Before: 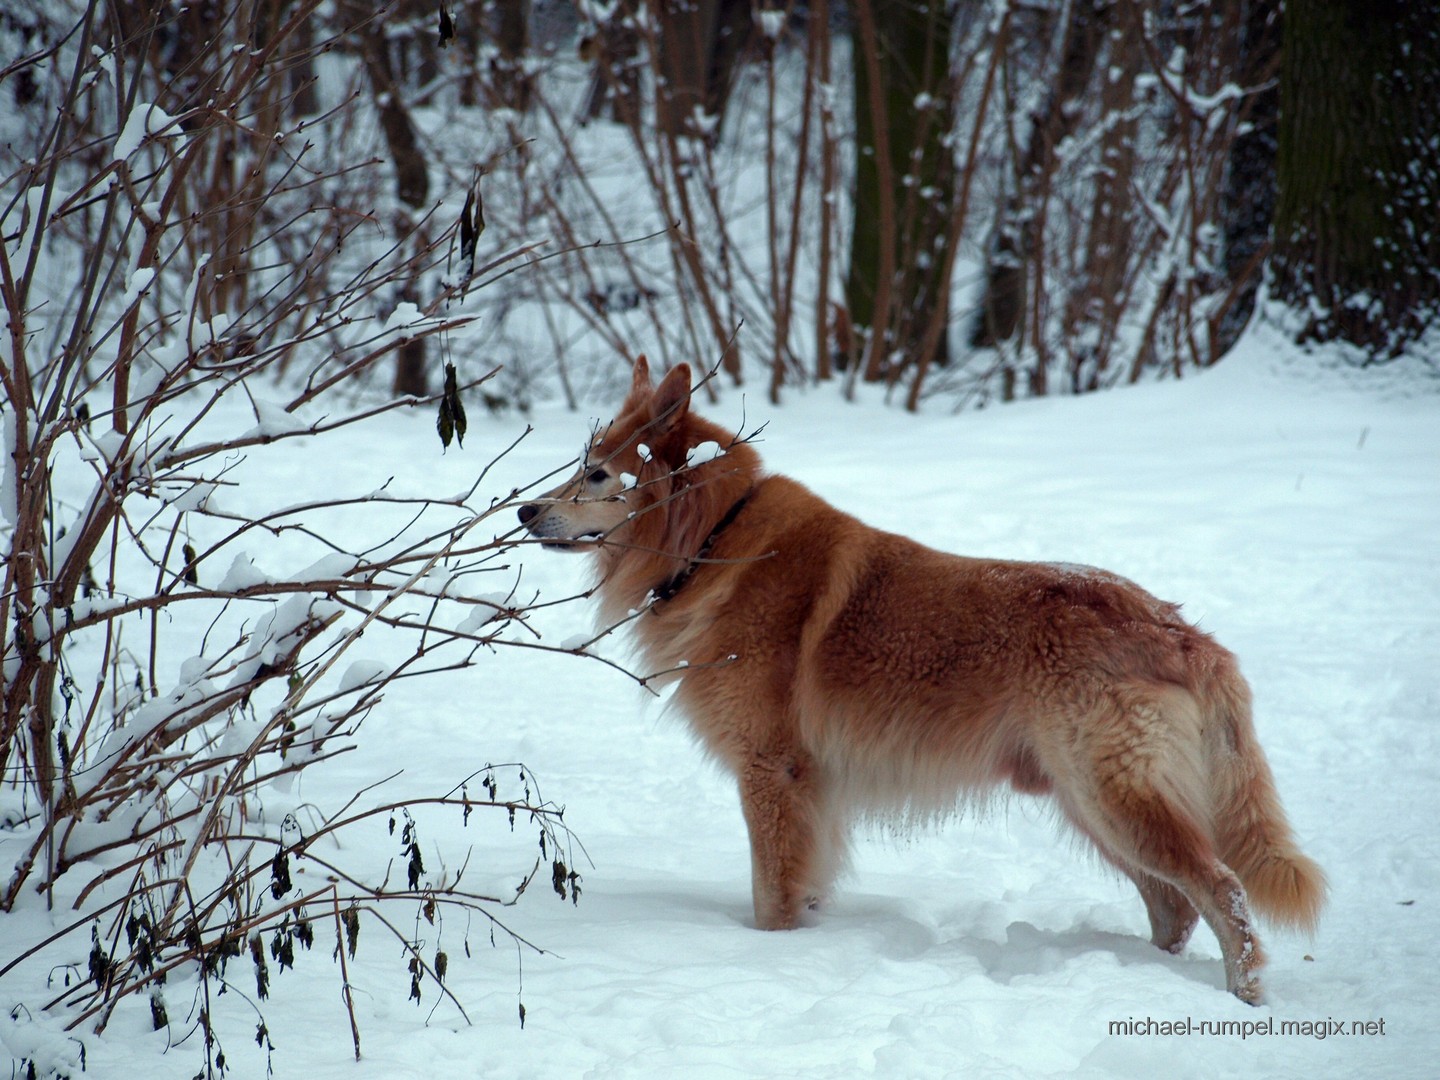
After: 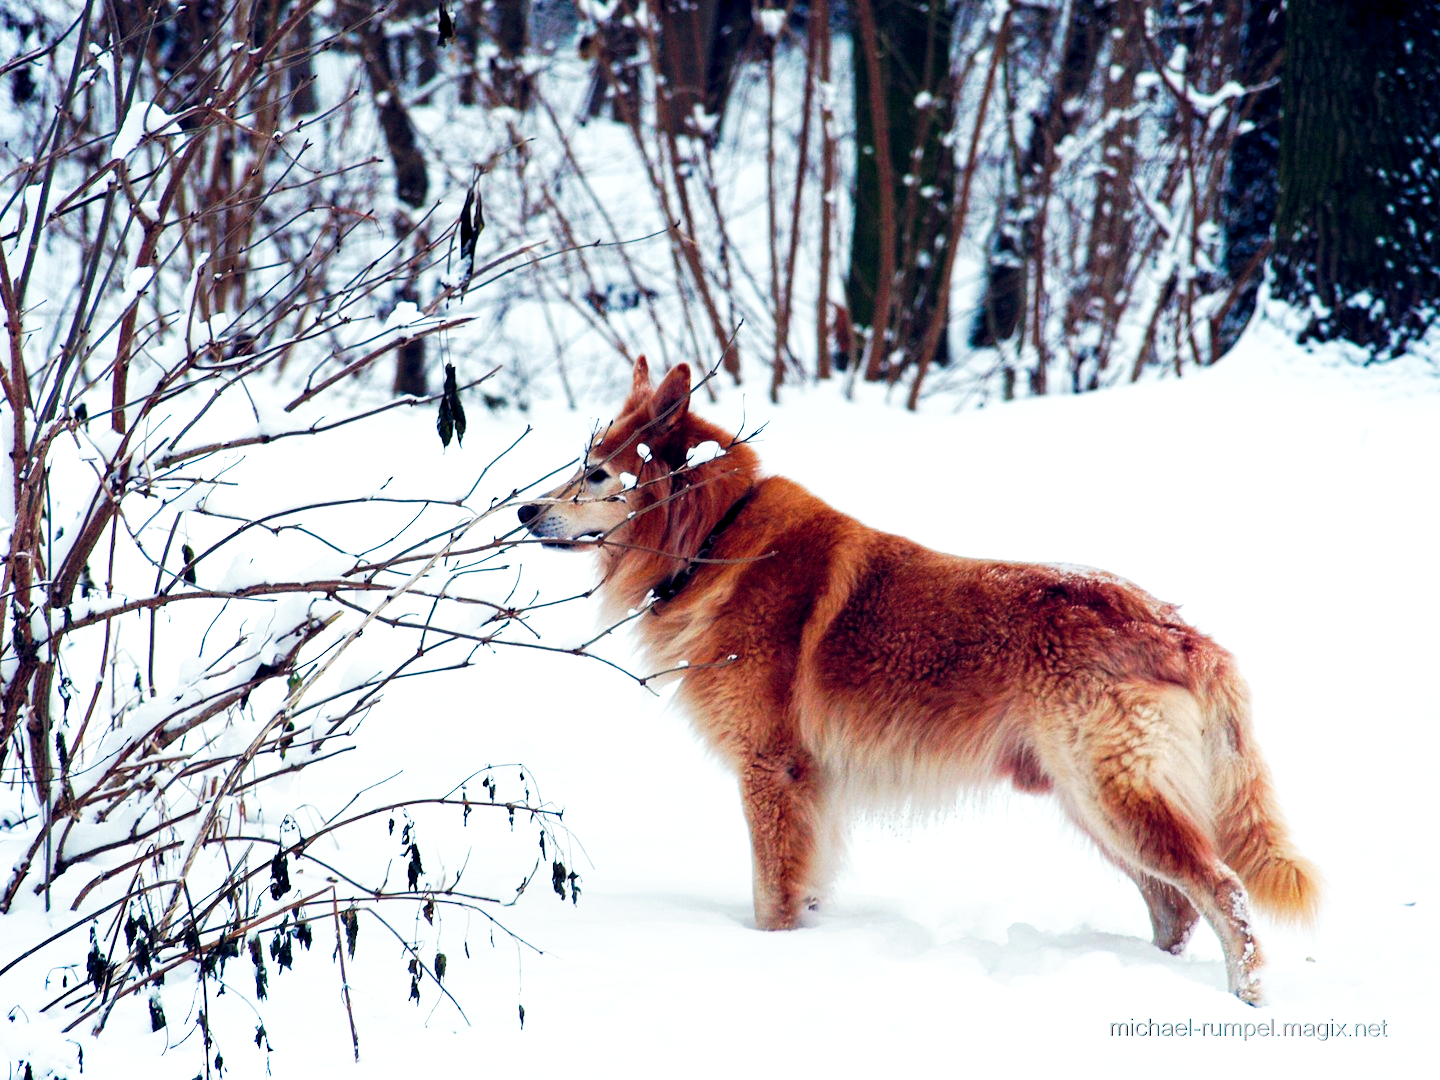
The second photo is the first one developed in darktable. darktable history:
base curve: curves: ch0 [(0, 0) (0.007, 0.004) (0.027, 0.03) (0.046, 0.07) (0.207, 0.54) (0.442, 0.872) (0.673, 0.972) (1, 1)], preserve colors none
local contrast: highlights 100%, shadows 100%, detail 120%, midtone range 0.2
color balance rgb: shadows lift › hue 87.51°, highlights gain › chroma 1.35%, highlights gain › hue 55.1°, global offset › chroma 0.13%, global offset › hue 253.66°, perceptual saturation grading › global saturation 16.38%
lens correction: scale 1, crop 1, focal 35, aperture 2.5, distance 1000, camera "Canon EOS 5D Mark III", lens "Sigma 35mm f/1.4 DG HSM"
